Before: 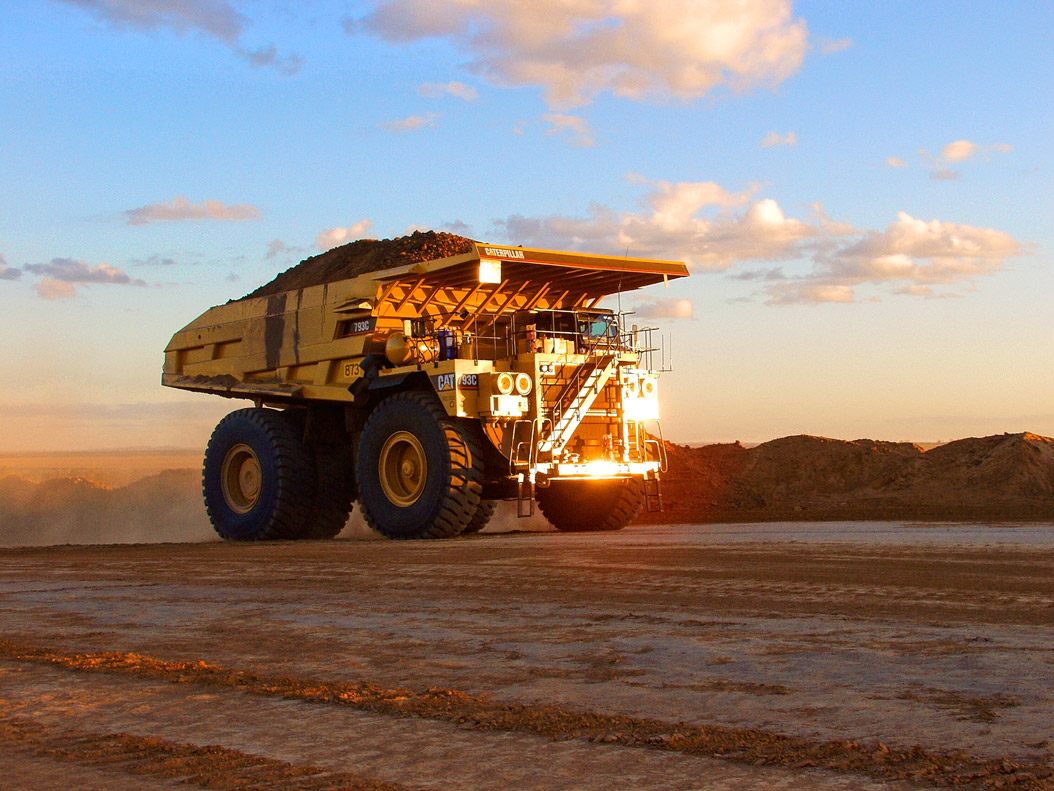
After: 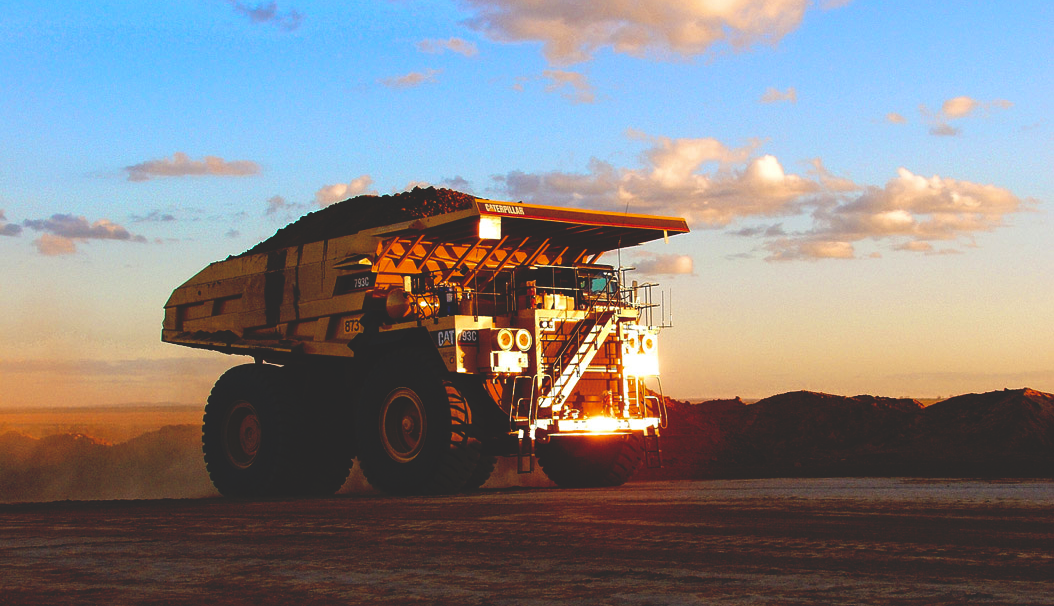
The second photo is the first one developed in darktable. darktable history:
crop: top 5.667%, bottom 17.637%
base curve: curves: ch0 [(0, 0.02) (0.083, 0.036) (1, 1)], preserve colors none
color zones: curves: ch0 [(0.068, 0.464) (0.25, 0.5) (0.48, 0.508) (0.75, 0.536) (0.886, 0.476) (0.967, 0.456)]; ch1 [(0.066, 0.456) (0.25, 0.5) (0.616, 0.508) (0.746, 0.56) (0.934, 0.444)]
